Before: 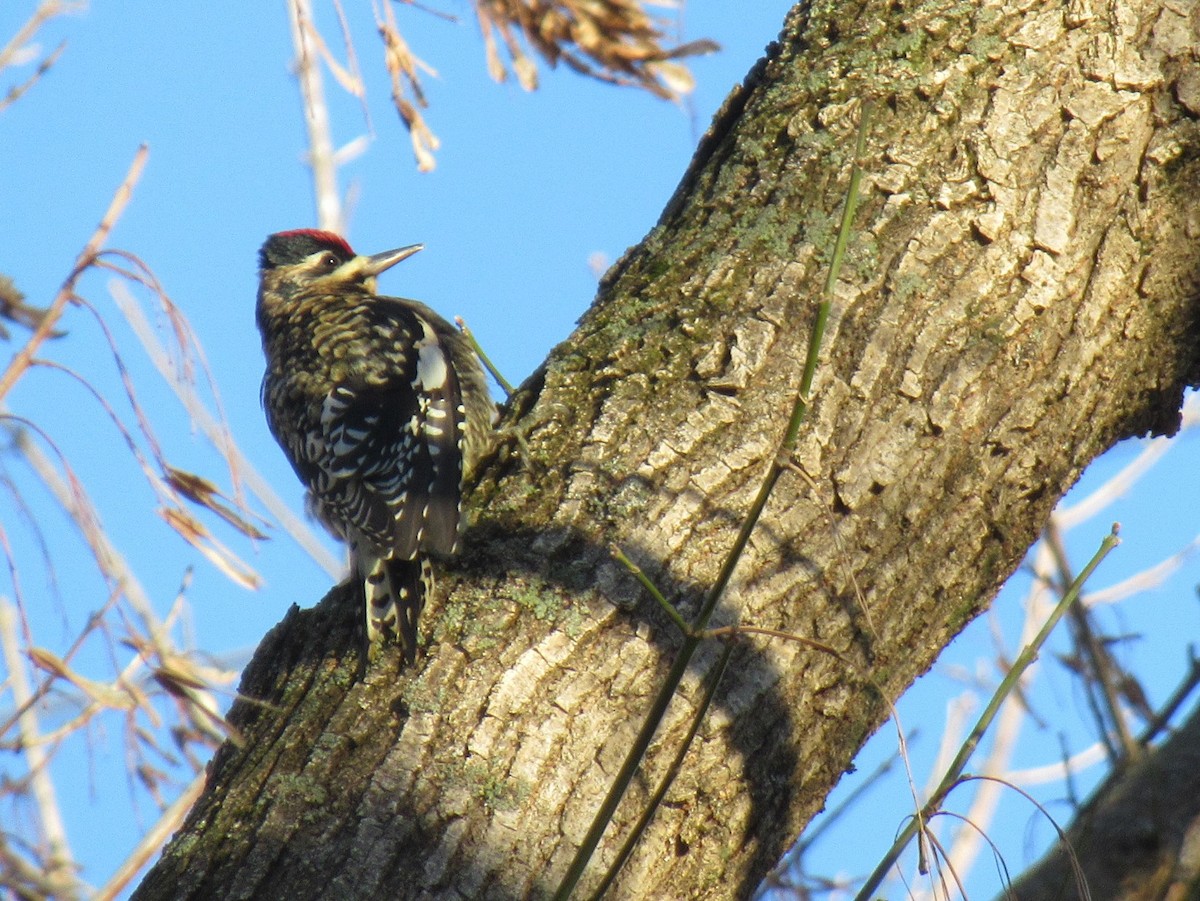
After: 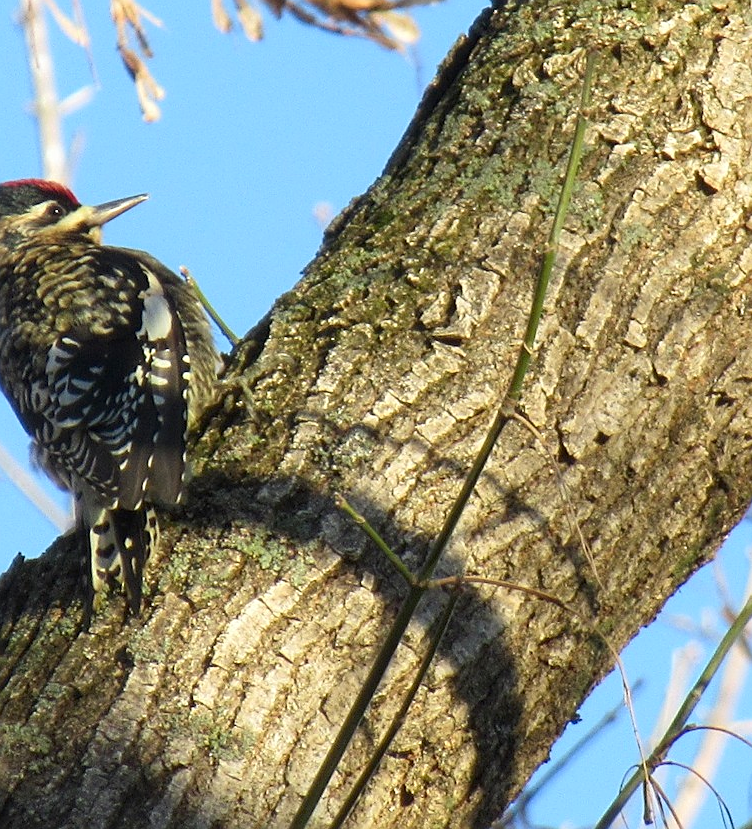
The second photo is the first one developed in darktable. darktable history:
contrast brightness saturation: contrast 0.102, brightness 0.016, saturation 0.018
sharpen: on, module defaults
exposure: black level correction 0.002, compensate exposure bias true, compensate highlight preservation false
crop and rotate: left 22.971%, top 5.638%, right 14.316%, bottom 2.35%
